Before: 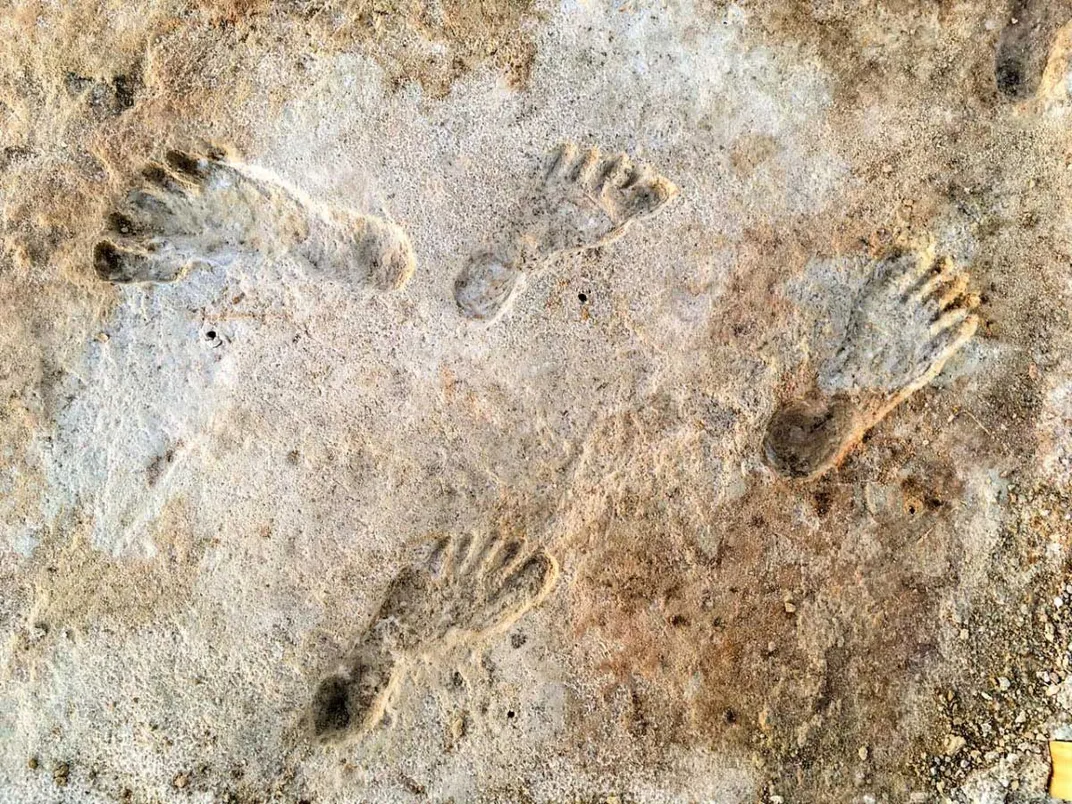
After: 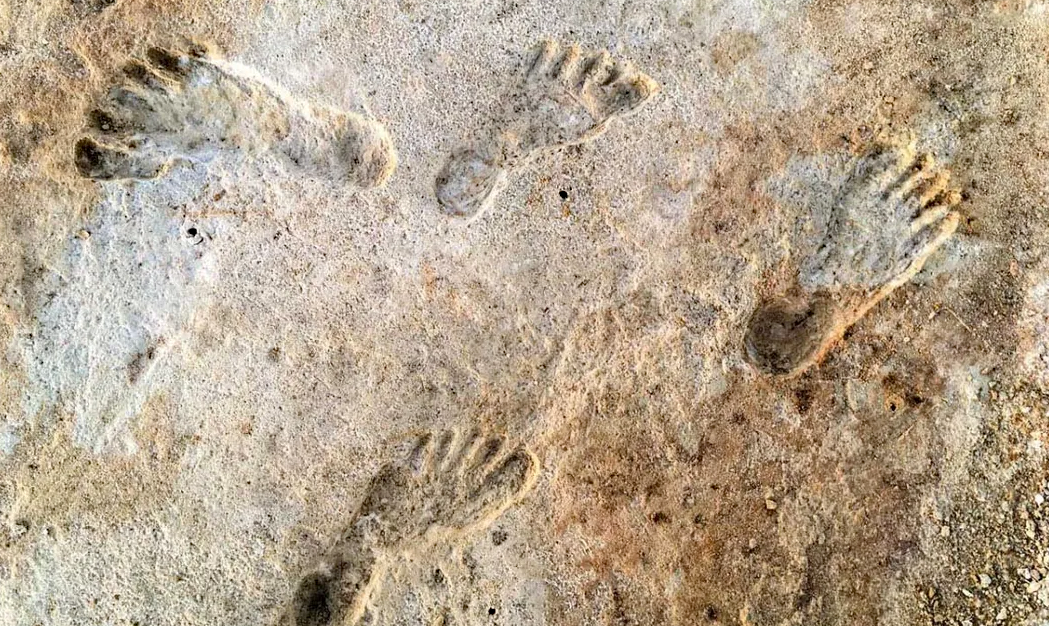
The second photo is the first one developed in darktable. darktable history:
haze removal: compatibility mode true, adaptive false
crop and rotate: left 1.814%, top 12.818%, right 0.25%, bottom 9.225%
